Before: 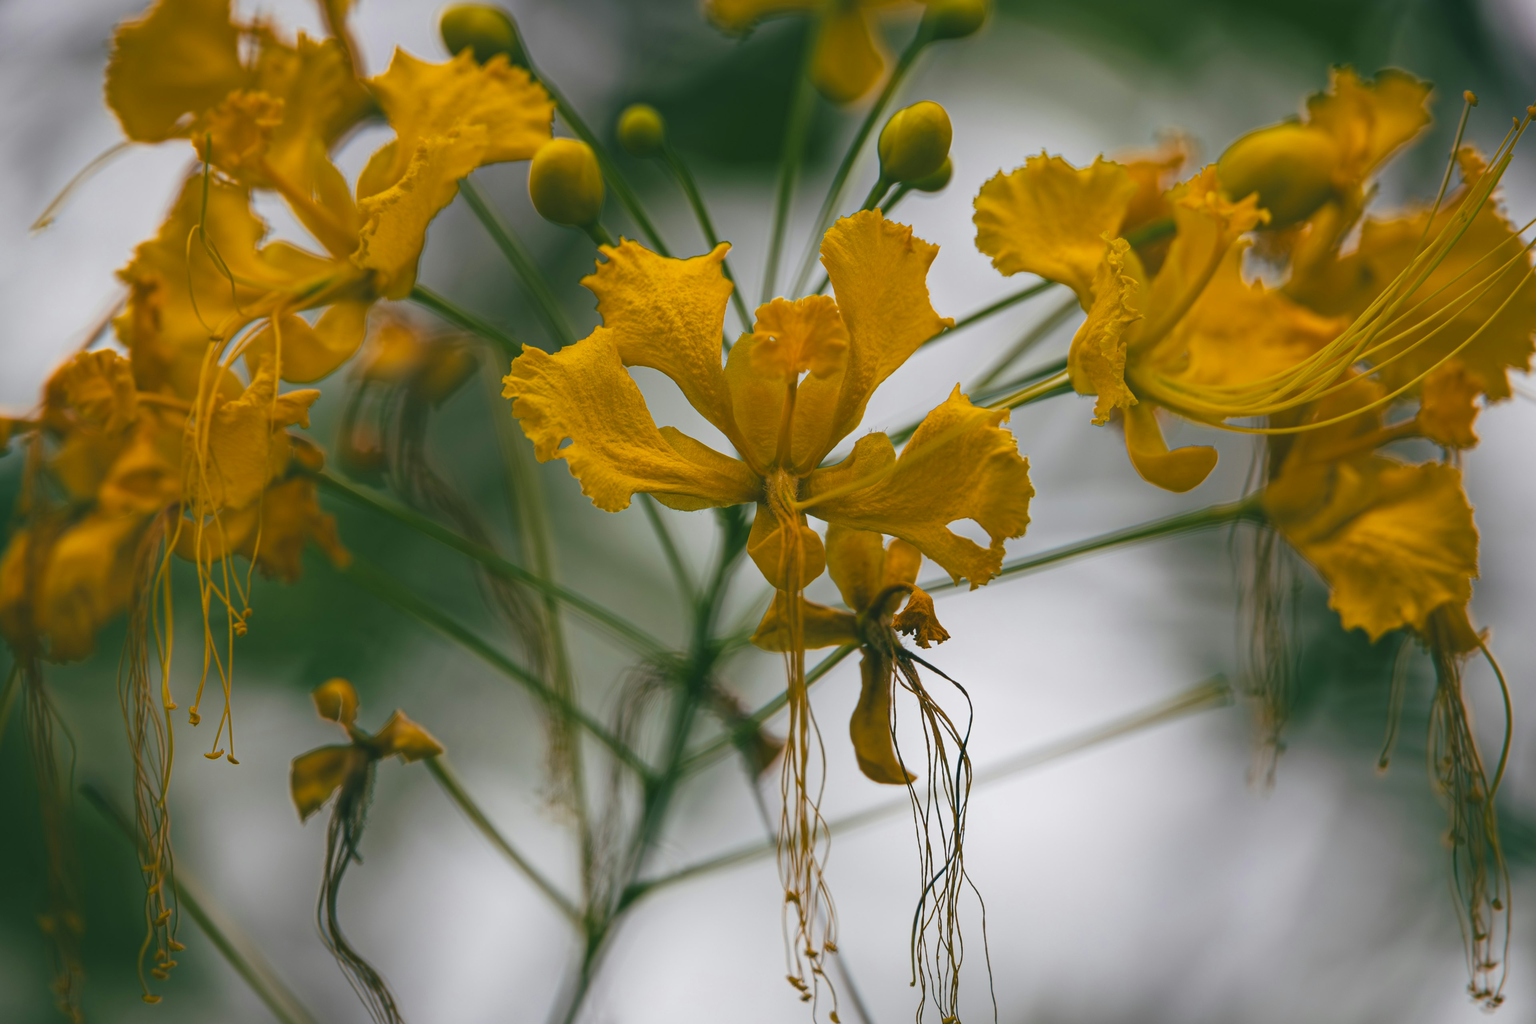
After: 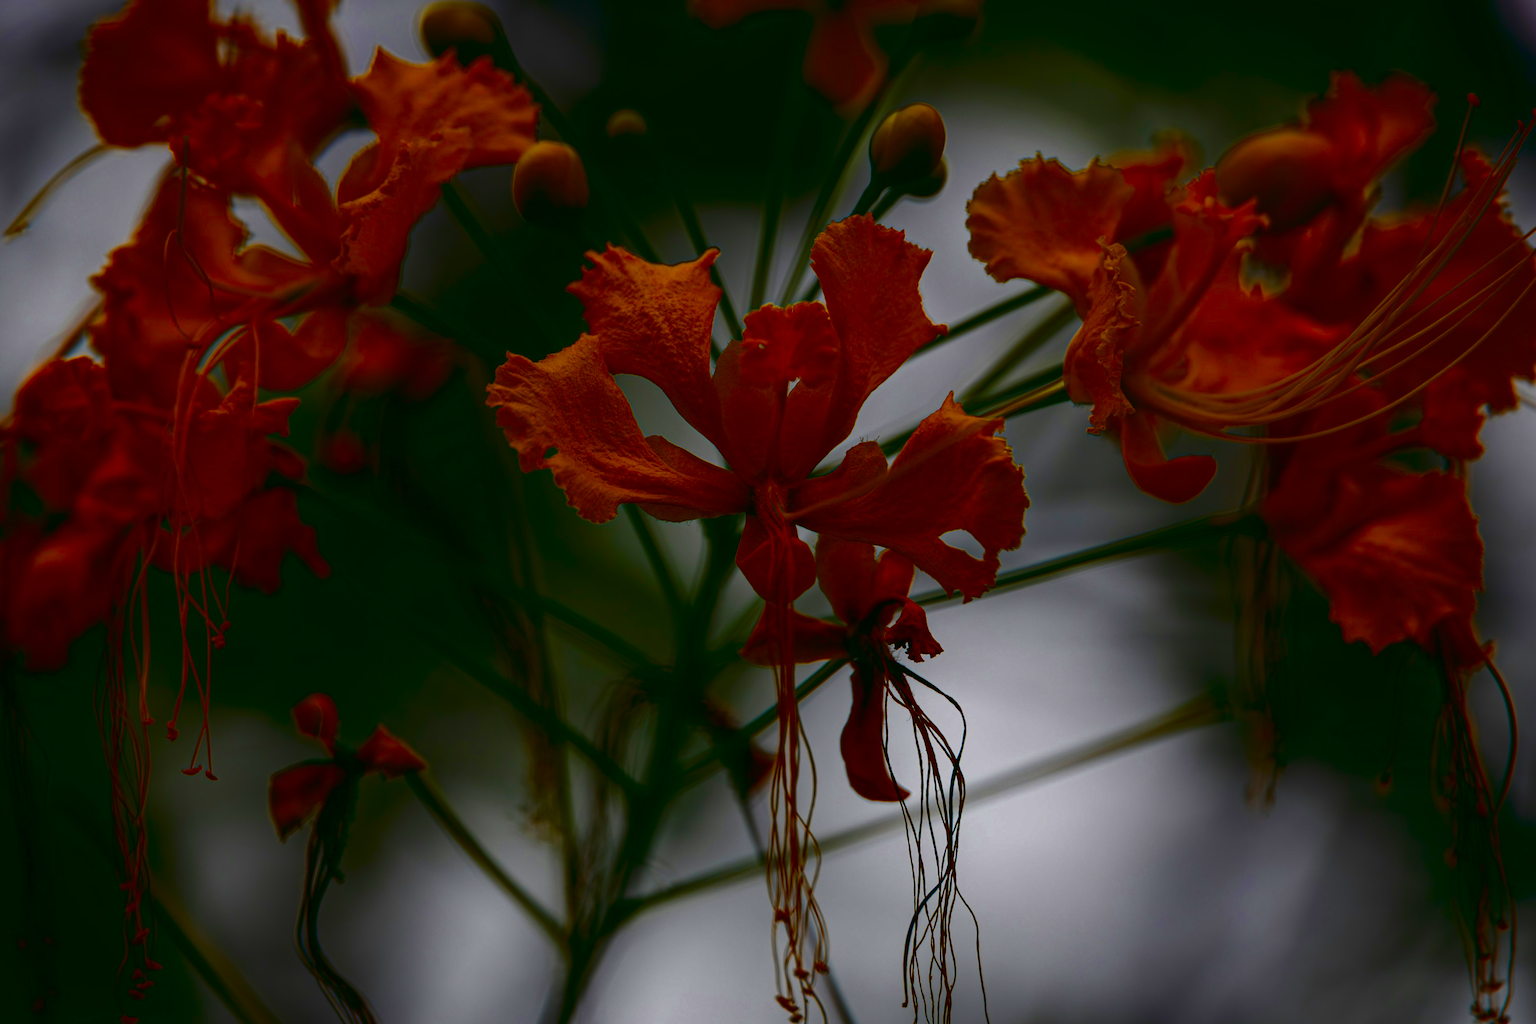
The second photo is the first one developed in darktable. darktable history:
crop: left 1.743%, right 0.268%, bottom 2.011%
contrast brightness saturation: brightness -1, saturation 1
